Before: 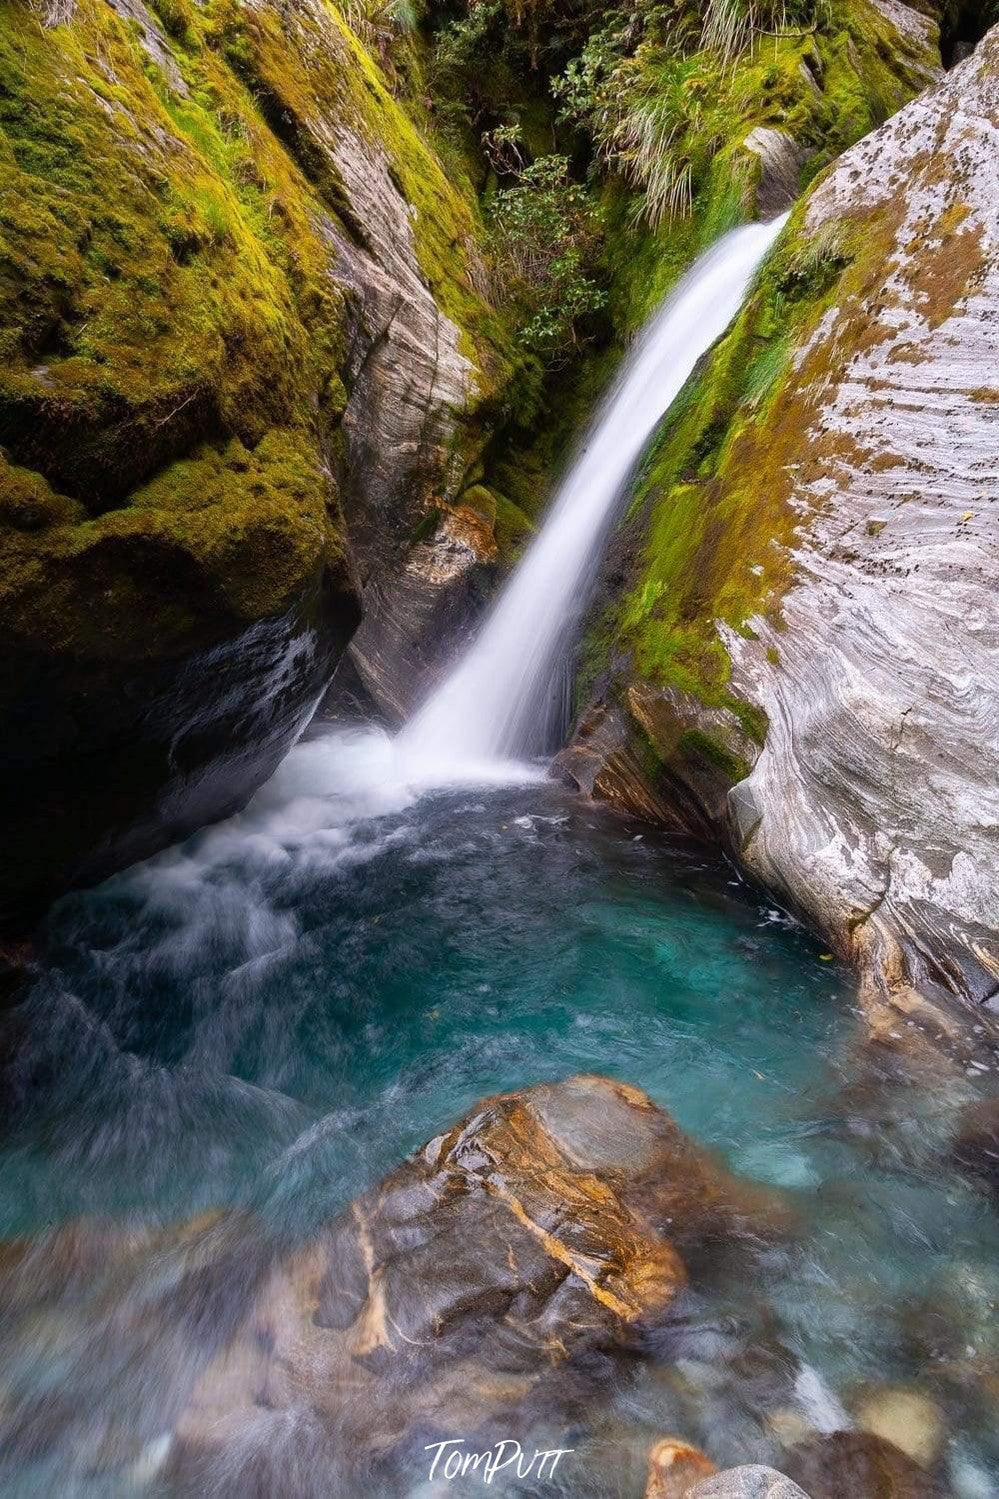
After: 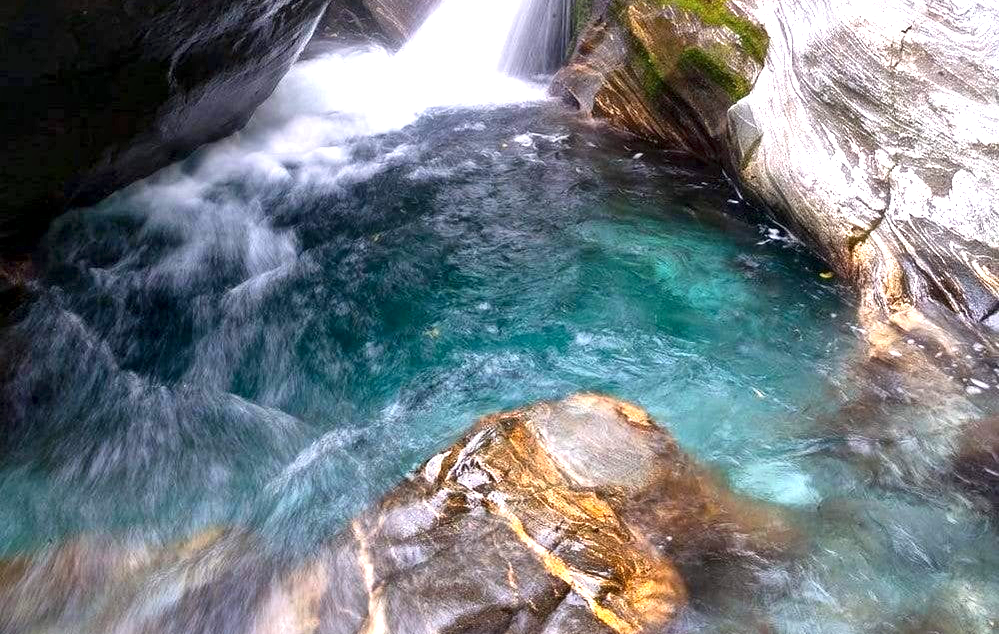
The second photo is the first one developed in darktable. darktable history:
local contrast: mode bilateral grid, contrast 25, coarseness 59, detail 151%, midtone range 0.2
crop: top 45.499%, bottom 12.191%
exposure: black level correction 0, exposure 1 EV, compensate highlight preservation false
